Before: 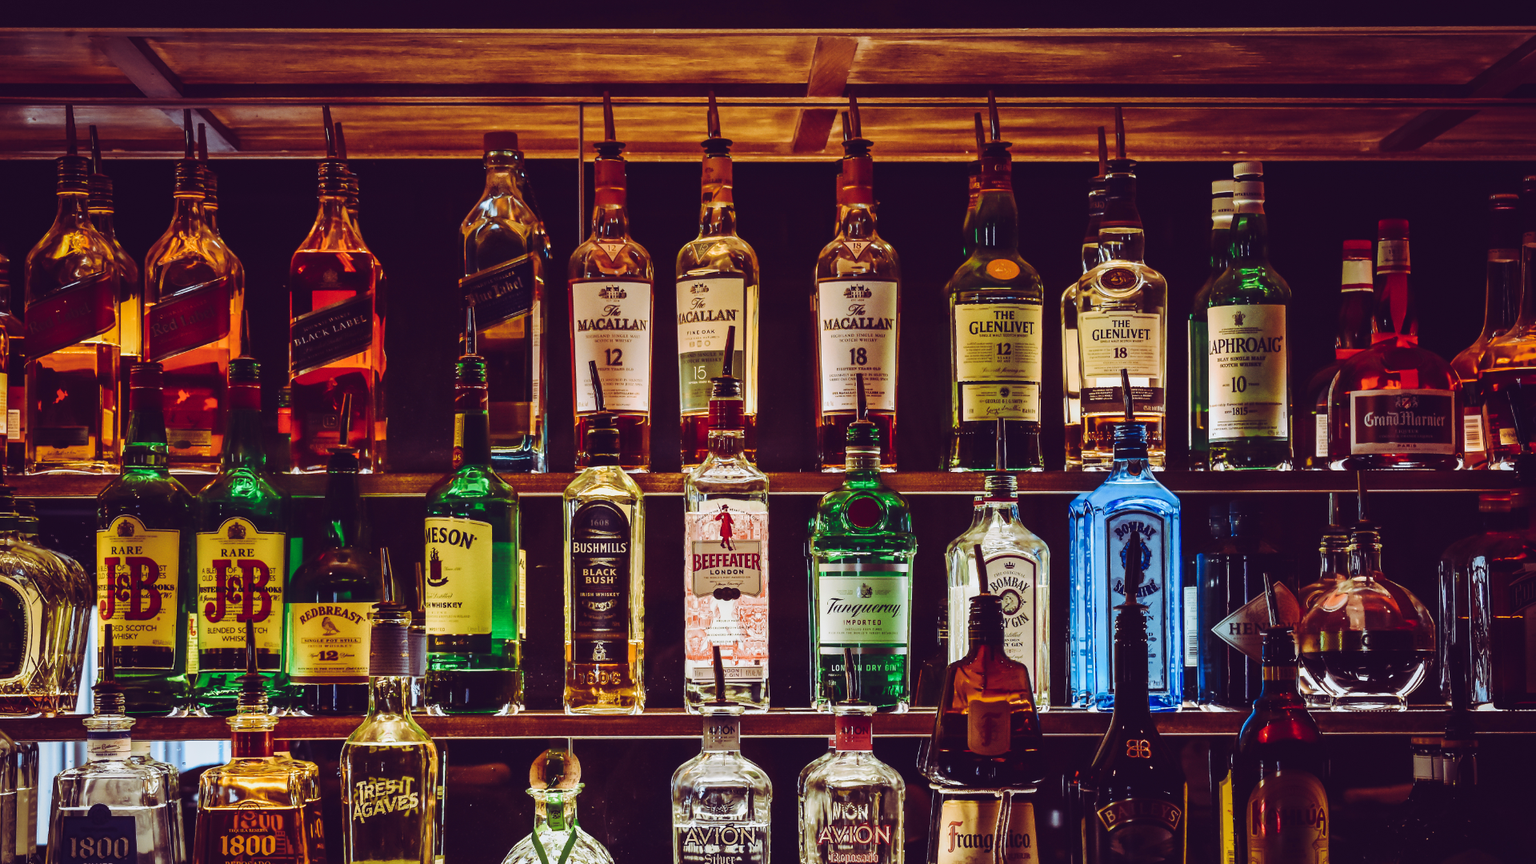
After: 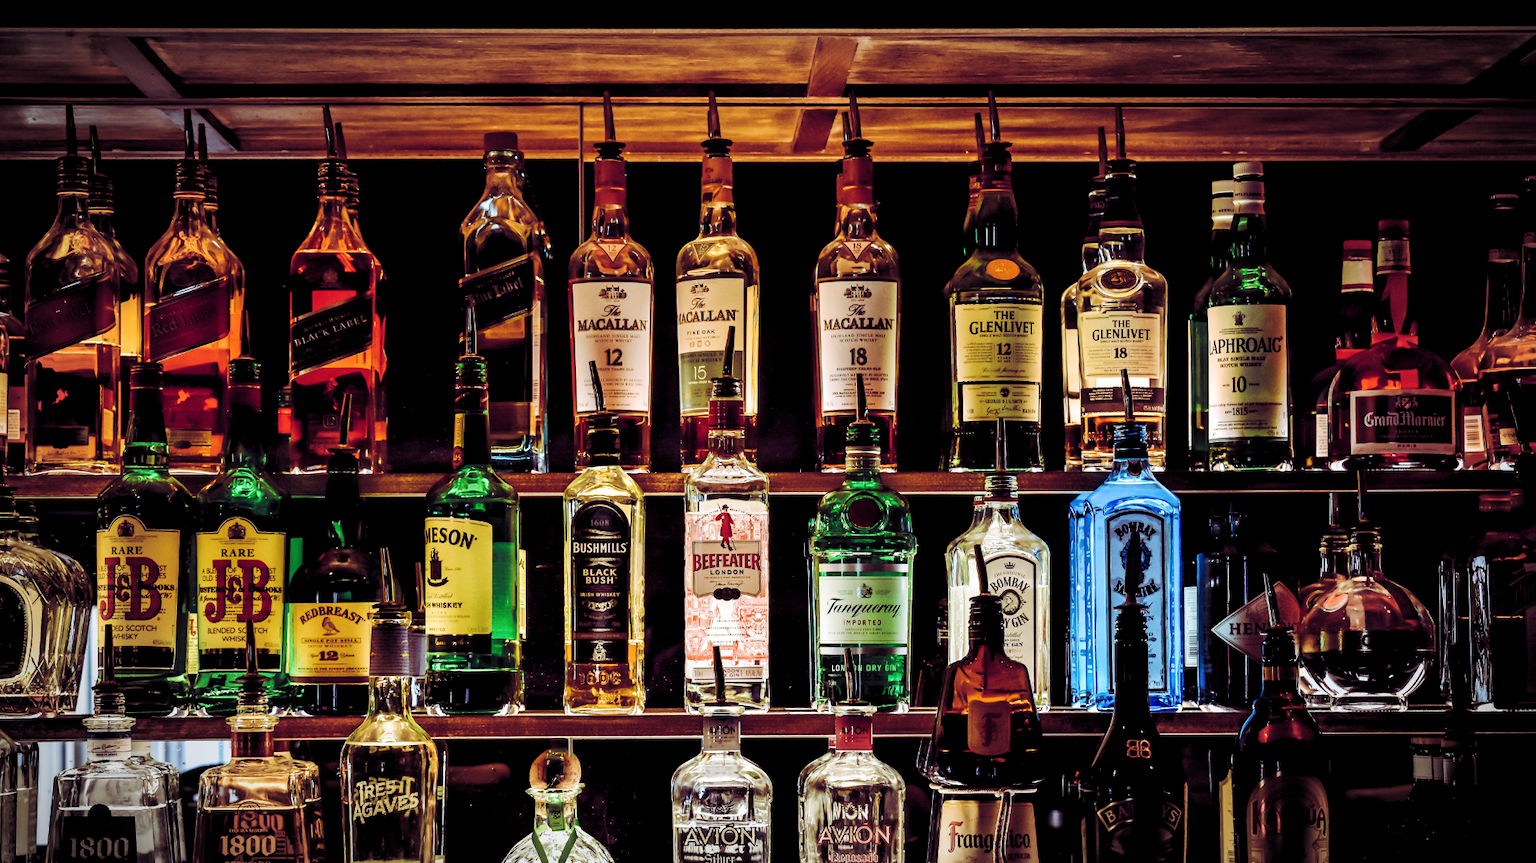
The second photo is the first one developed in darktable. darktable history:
rgb levels: levels [[0.01, 0.419, 0.839], [0, 0.5, 1], [0, 0.5, 1]]
vignetting: fall-off radius 60%, automatic ratio true
crop: bottom 0.071%
color correction: saturation 0.98
